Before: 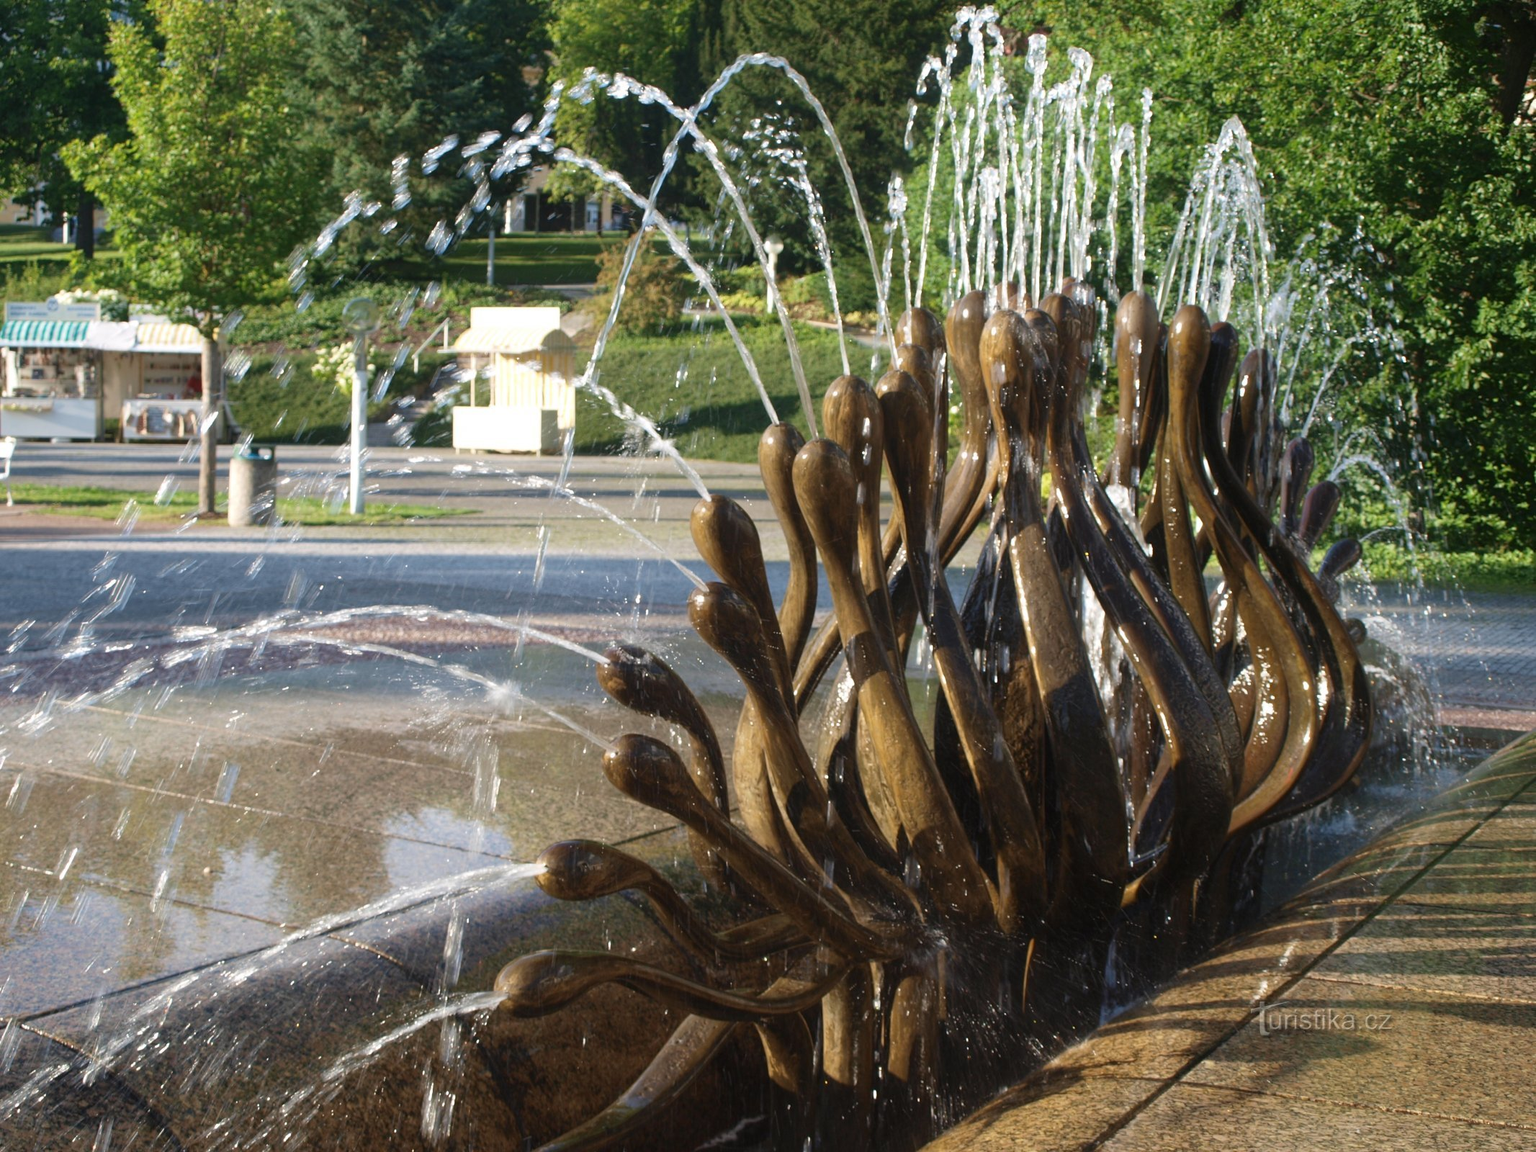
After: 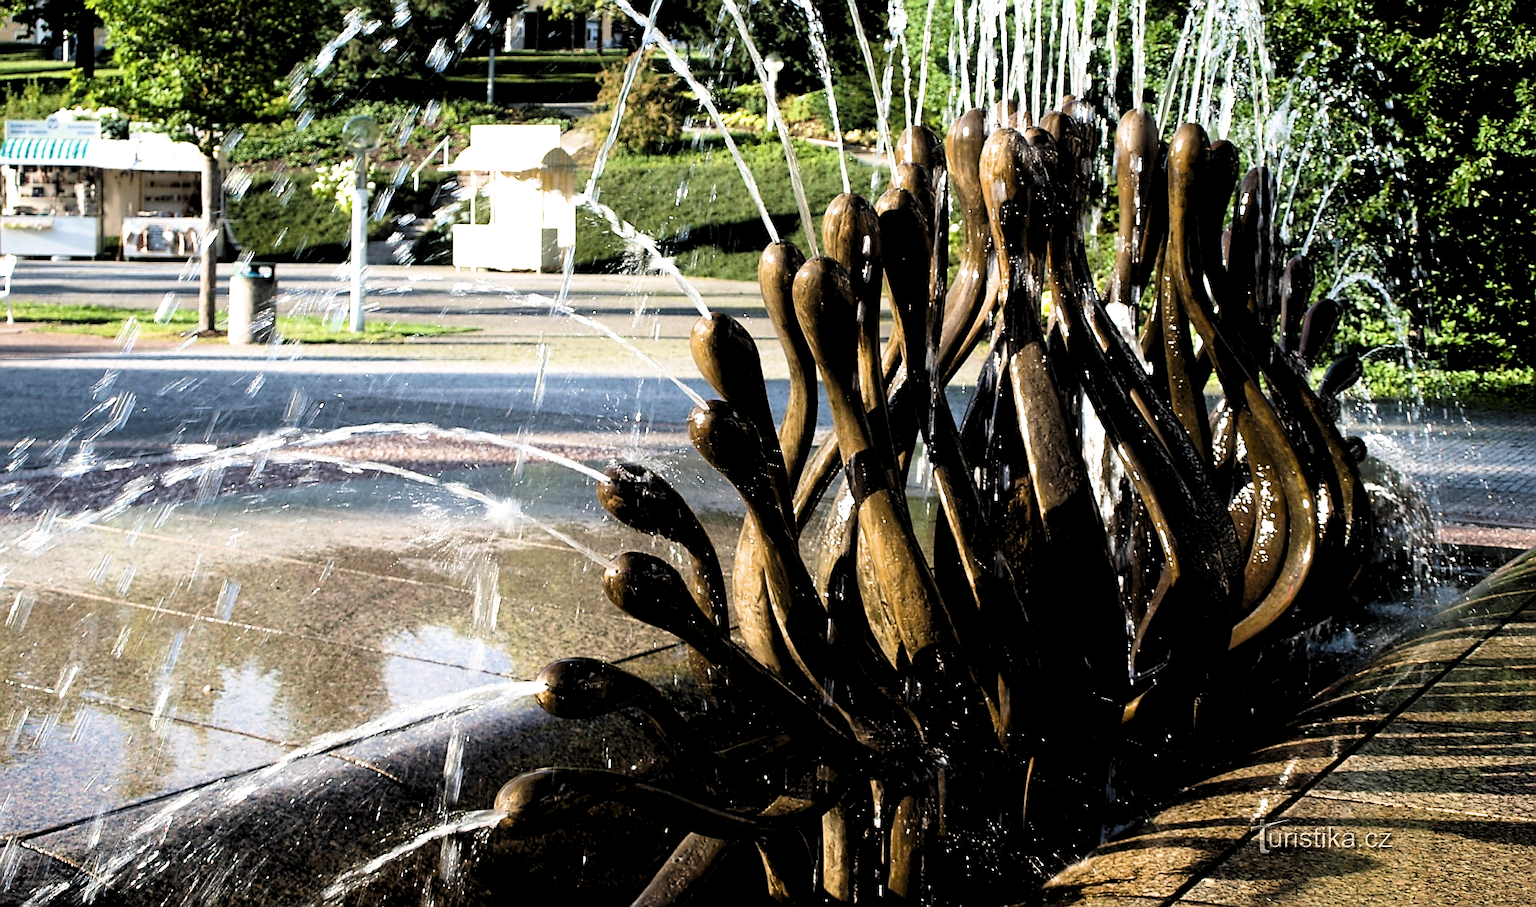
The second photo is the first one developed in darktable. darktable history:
sharpen: radius 1.362, amount 1.249, threshold 0.756
filmic rgb: black relative exposure -3.99 EV, white relative exposure 2.98 EV, hardness 2.99, contrast 1.401
crop and rotate: top 15.863%, bottom 5.332%
levels: levels [0.116, 0.574, 1]
color balance rgb: linear chroma grading › global chroma 8.702%, perceptual saturation grading › global saturation -0.117%, perceptual saturation grading › highlights -19.674%, perceptual saturation grading › shadows 19.777%, perceptual brilliance grading › global brilliance 11.704%, perceptual brilliance grading › highlights 14.681%, global vibrance 14.41%
